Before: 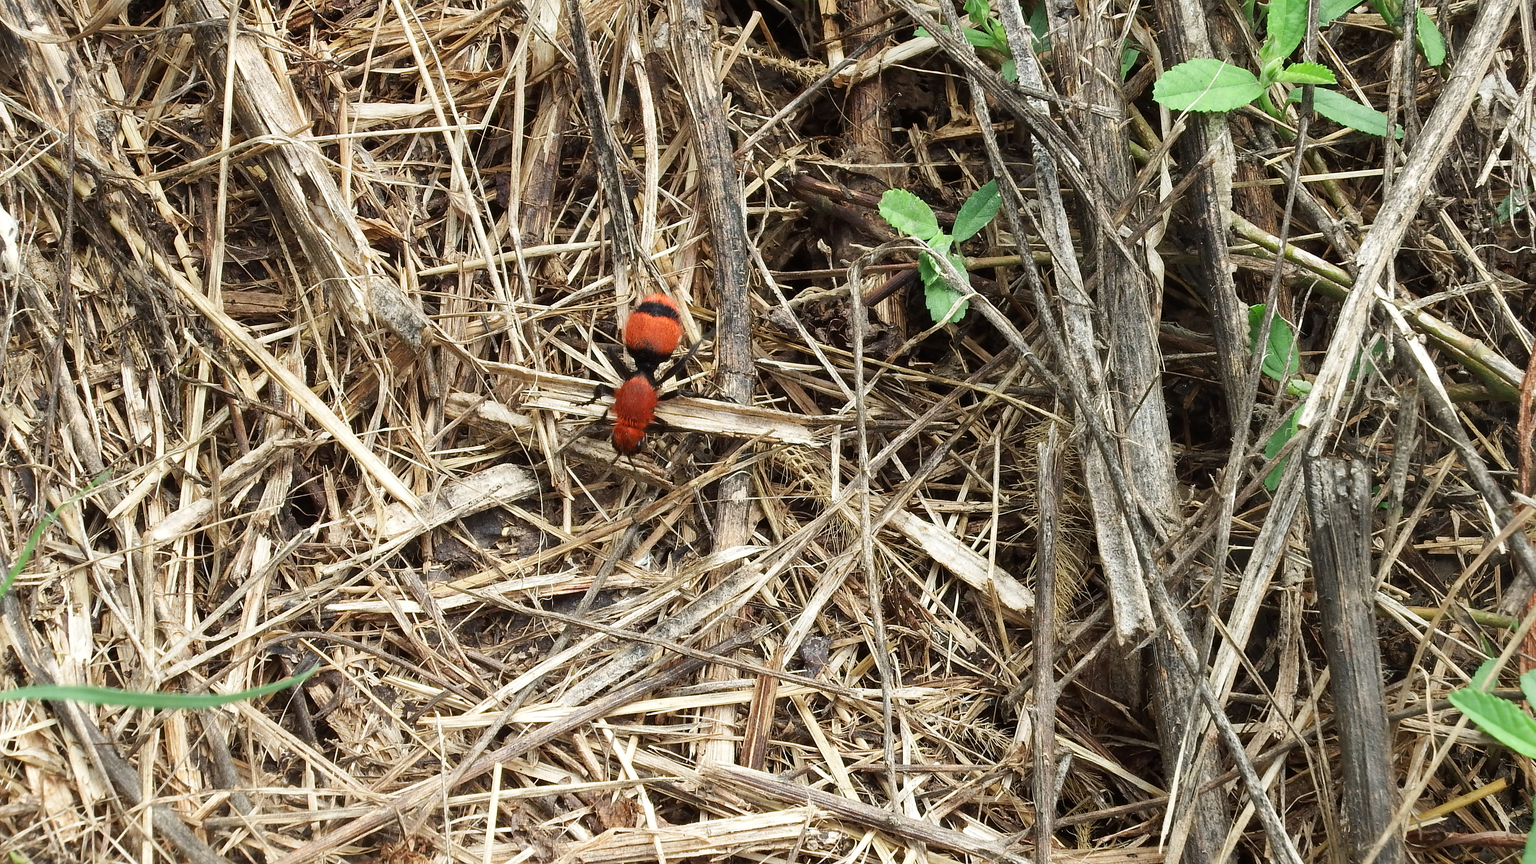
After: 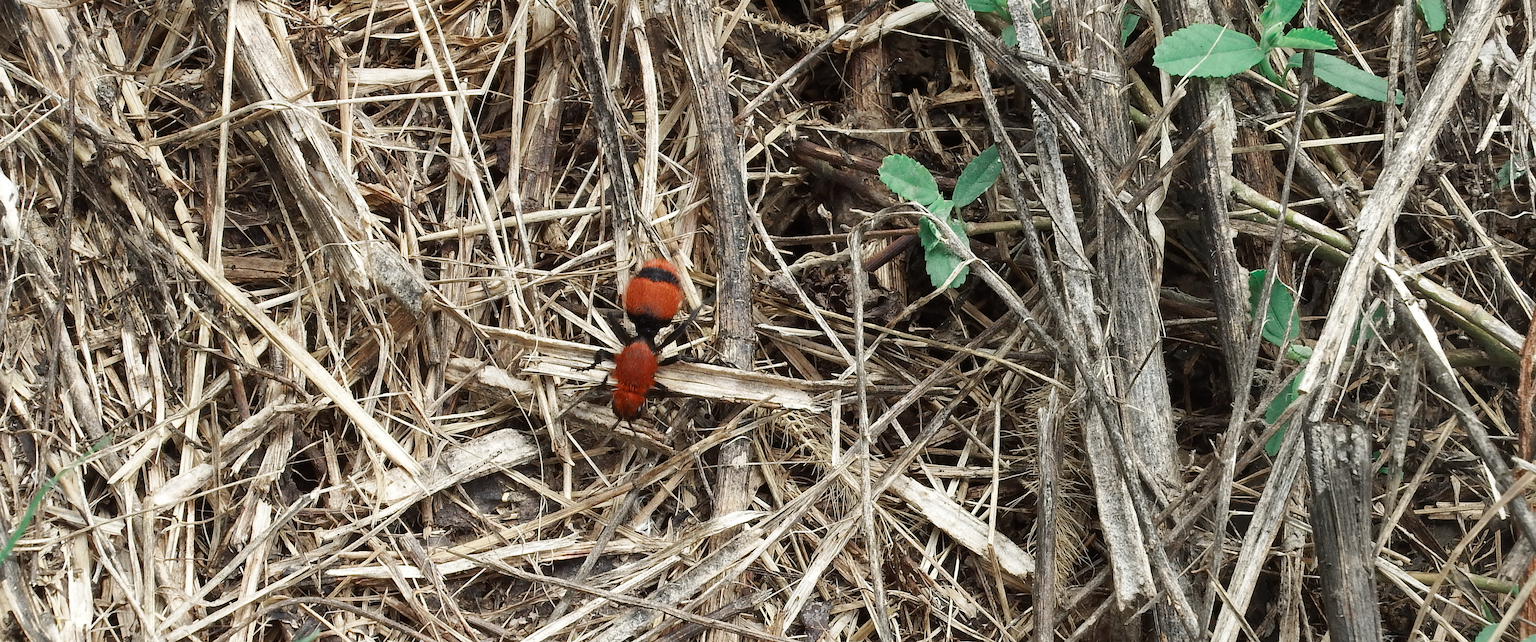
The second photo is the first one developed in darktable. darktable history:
crop: top 4.06%, bottom 21.551%
color zones: curves: ch0 [(0, 0.5) (0.125, 0.4) (0.25, 0.5) (0.375, 0.4) (0.5, 0.4) (0.625, 0.6) (0.75, 0.6) (0.875, 0.5)]; ch1 [(0, 0.35) (0.125, 0.45) (0.25, 0.35) (0.375, 0.35) (0.5, 0.35) (0.625, 0.35) (0.75, 0.45) (0.875, 0.35)]; ch2 [(0, 0.6) (0.125, 0.5) (0.25, 0.5) (0.375, 0.6) (0.5, 0.6) (0.625, 0.5) (0.75, 0.5) (0.875, 0.5)]
